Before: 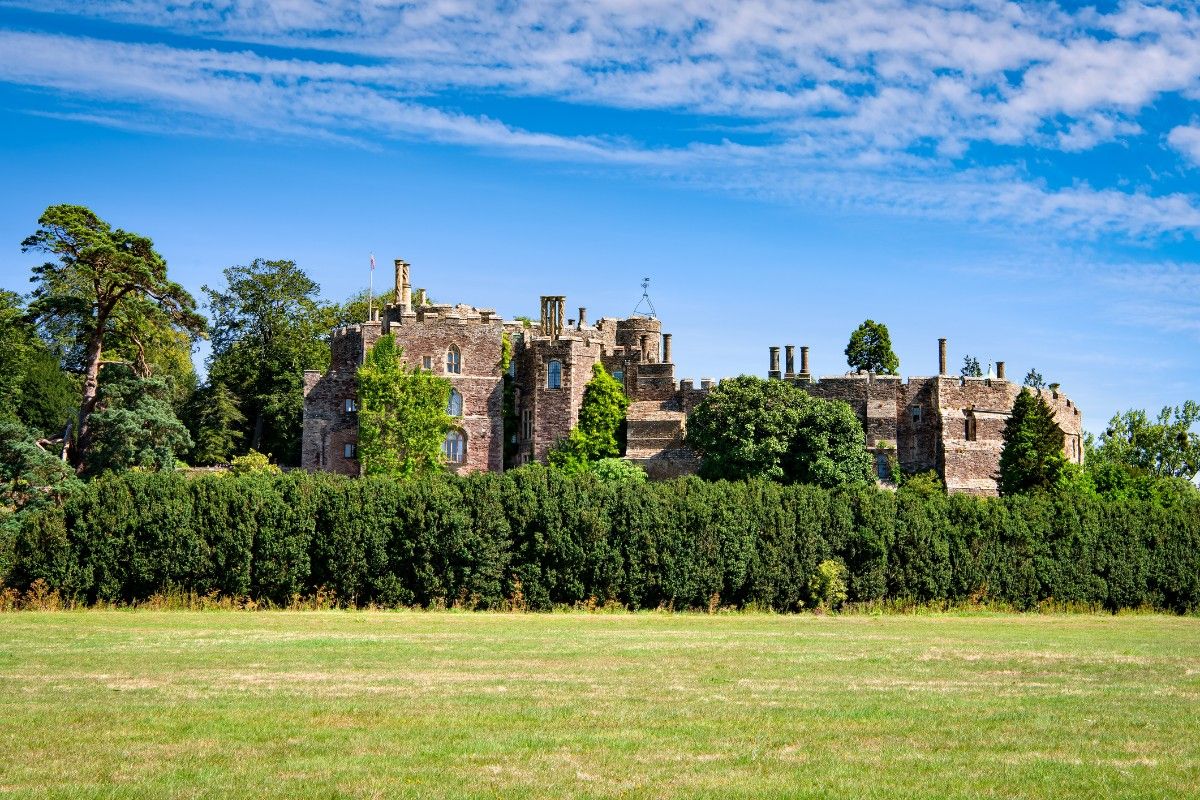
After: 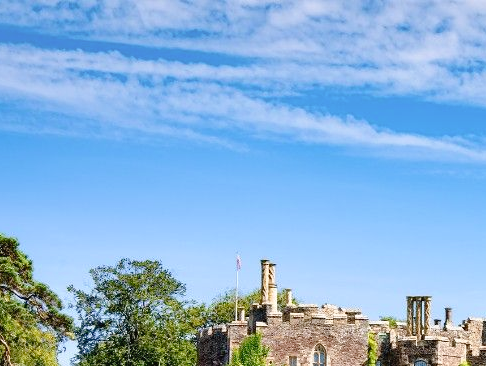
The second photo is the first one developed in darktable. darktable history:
crop and rotate: left 11.196%, top 0.111%, right 48.267%, bottom 54.114%
tone curve: curves: ch0 [(0, 0) (0.003, 0.022) (0.011, 0.025) (0.025, 0.032) (0.044, 0.055) (0.069, 0.089) (0.1, 0.133) (0.136, 0.18) (0.177, 0.231) (0.224, 0.291) (0.277, 0.35) (0.335, 0.42) (0.399, 0.496) (0.468, 0.561) (0.543, 0.632) (0.623, 0.706) (0.709, 0.783) (0.801, 0.865) (0.898, 0.947) (1, 1)], preserve colors none
